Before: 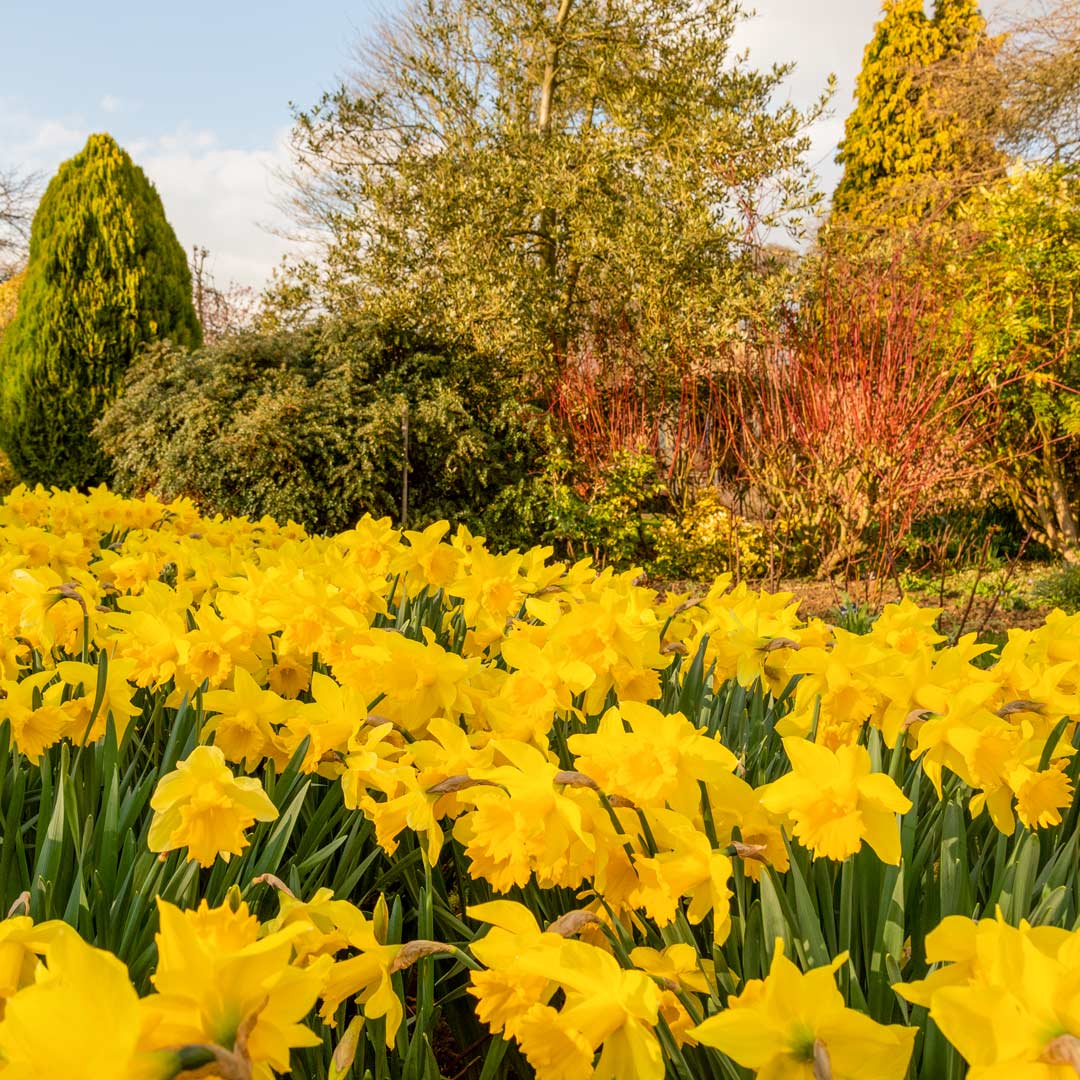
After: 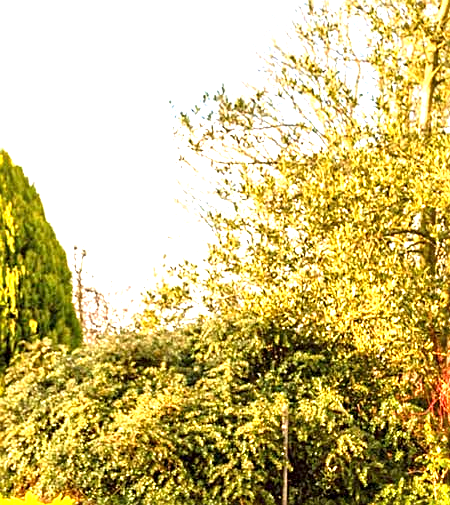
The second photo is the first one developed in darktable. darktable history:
crop and rotate: left 11.266%, top 0.098%, right 47.004%, bottom 53.137%
exposure: black level correction 0, exposure 1.541 EV, compensate exposure bias true, compensate highlight preservation false
sharpen: on, module defaults
